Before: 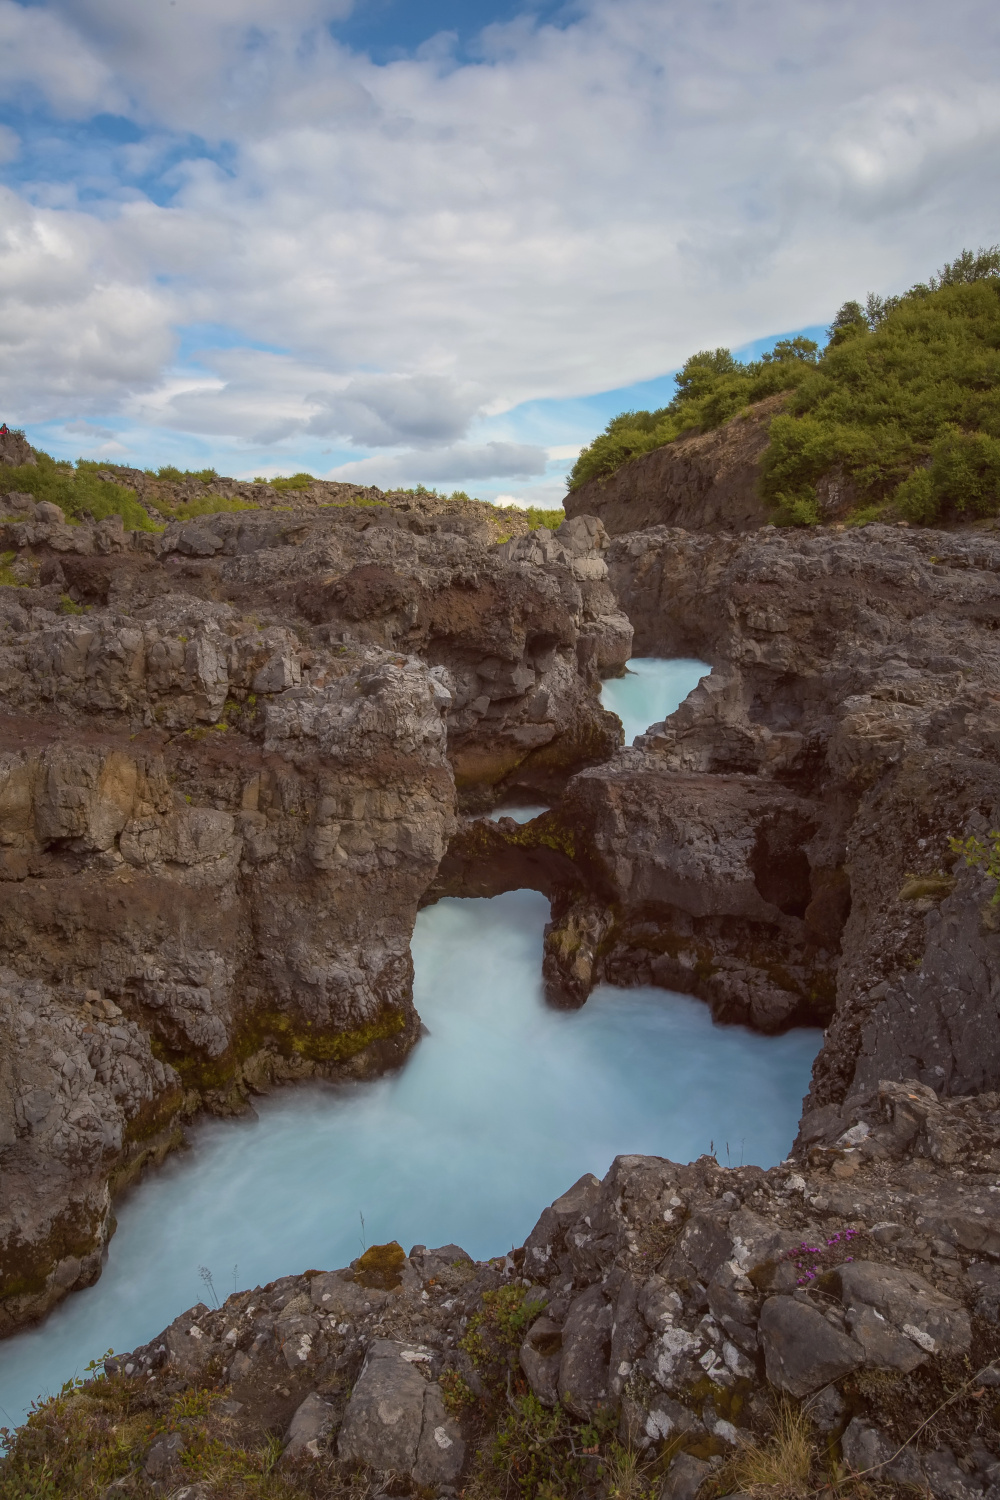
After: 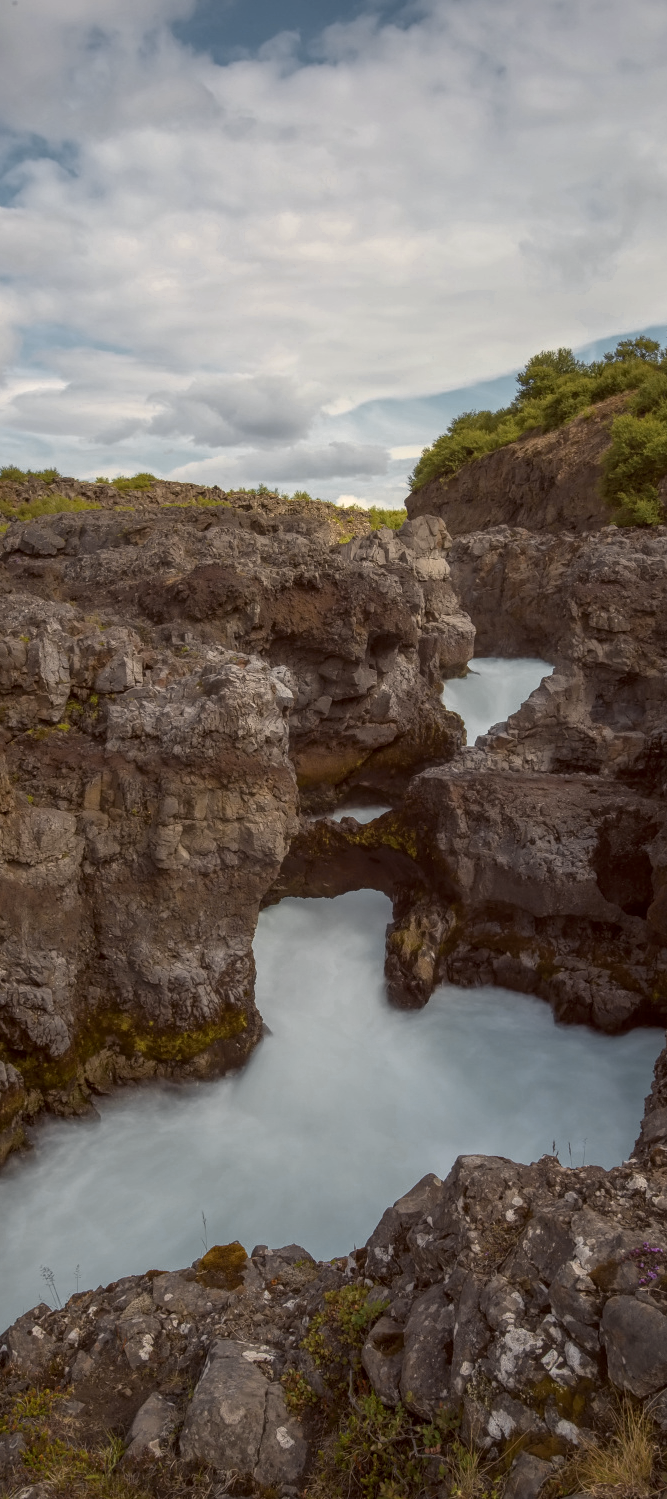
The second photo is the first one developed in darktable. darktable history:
crop and rotate: left 15.899%, right 17.348%
color zones: curves: ch0 [(0.035, 0.242) (0.25, 0.5) (0.384, 0.214) (0.488, 0.255) (0.75, 0.5)]; ch1 [(0.063, 0.379) (0.25, 0.5) (0.354, 0.201) (0.489, 0.085) (0.729, 0.271)]; ch2 [(0.25, 0.5) (0.38, 0.517) (0.442, 0.51) (0.735, 0.456)]
local contrast: on, module defaults
color calibration: x 0.336, y 0.348, temperature 5387.04 K
